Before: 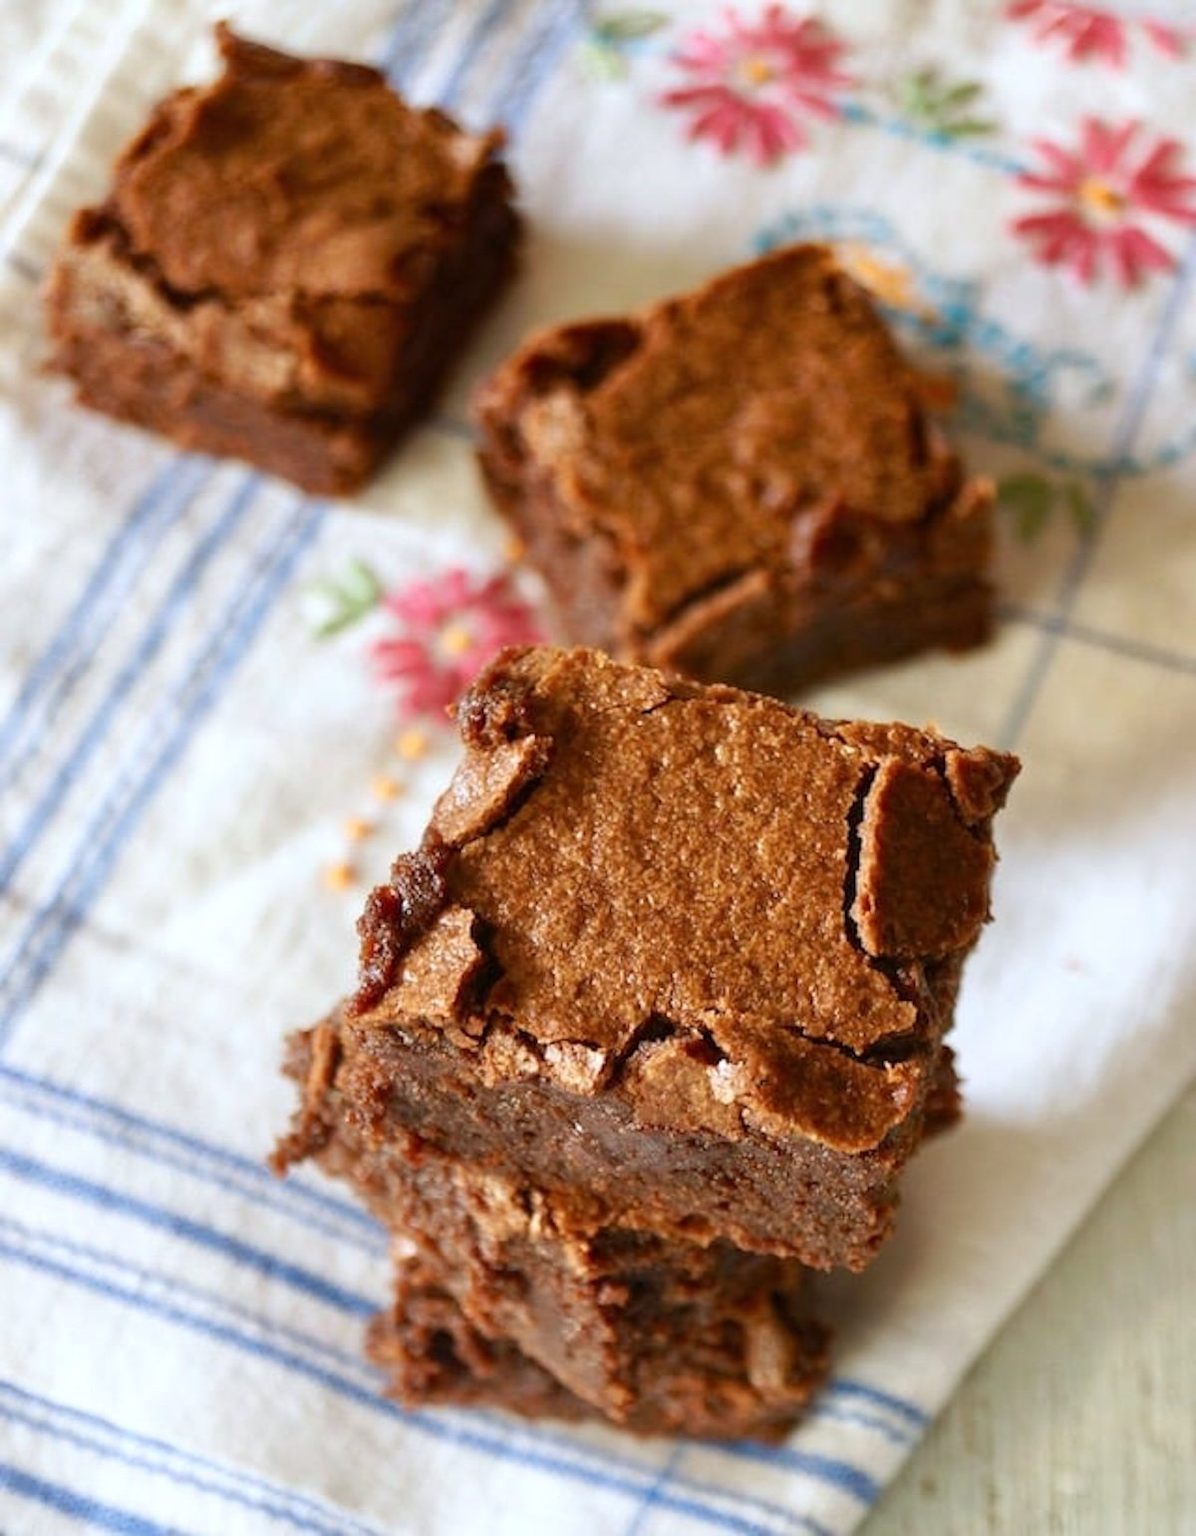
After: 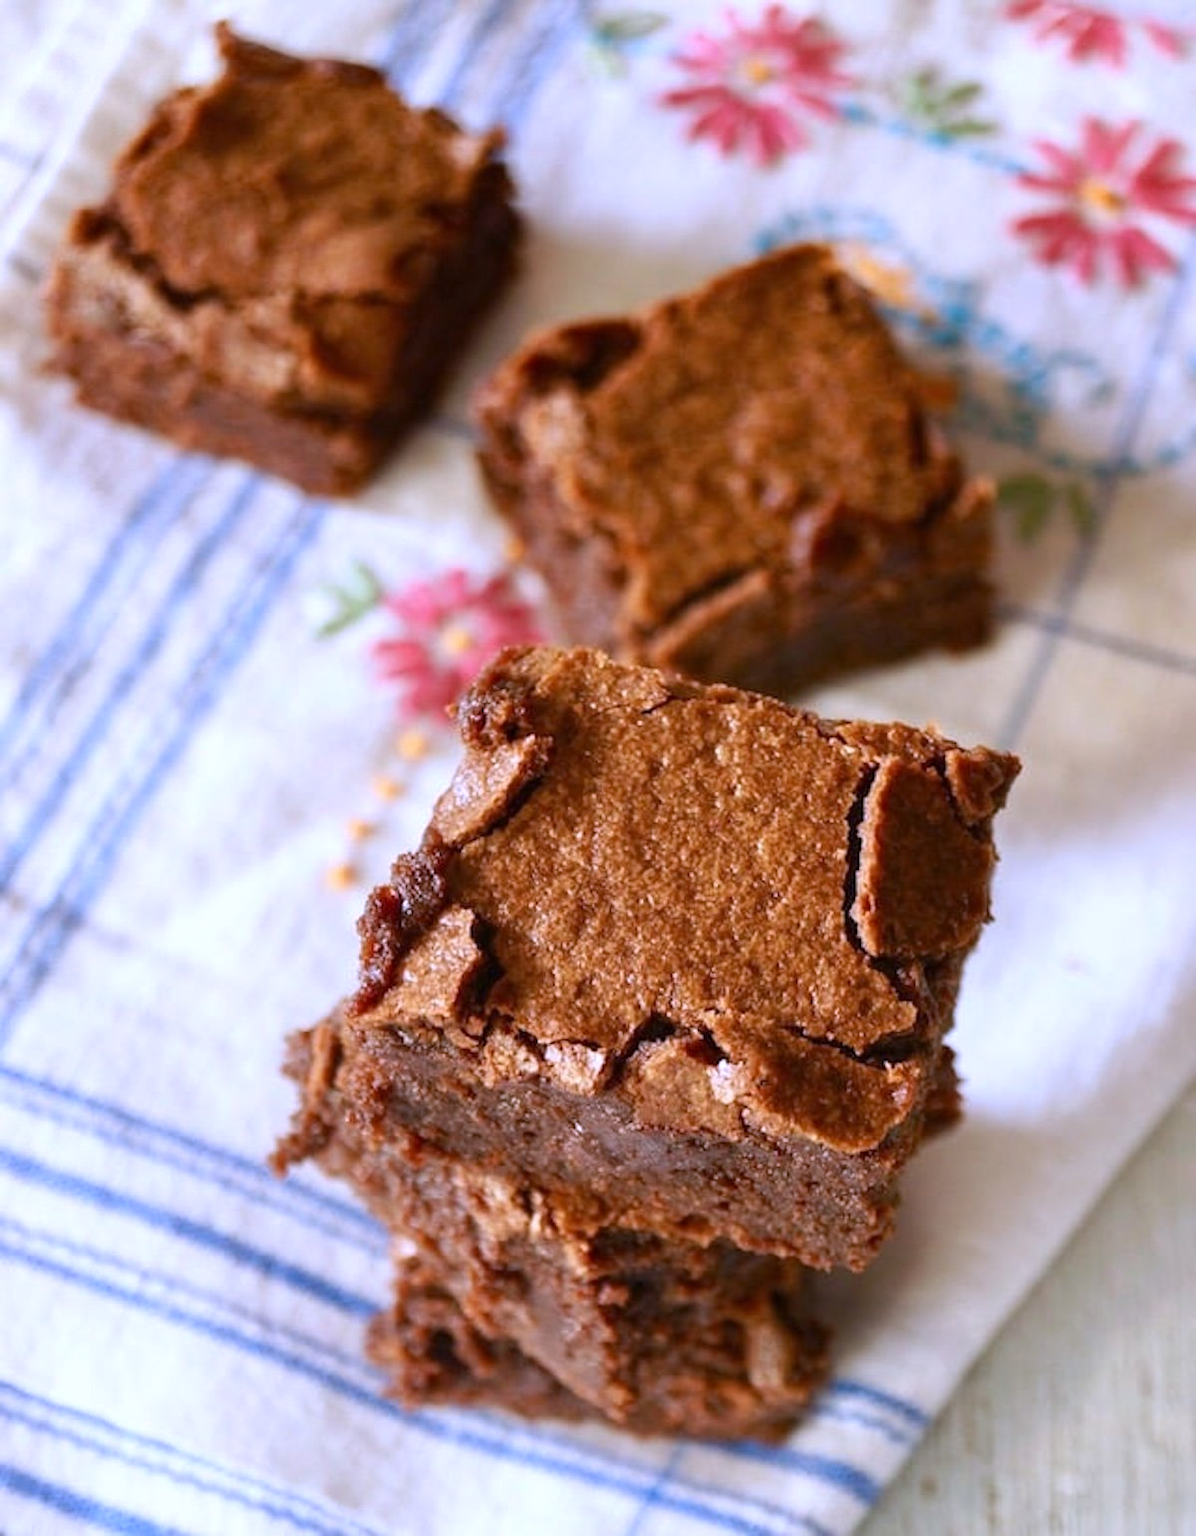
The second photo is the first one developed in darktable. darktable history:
color calibration: output R [1.063, -0.012, -0.003, 0], output B [-0.079, 0.047, 1, 0], illuminant custom, x 0.389, y 0.387, temperature 3838.64 K
rgb levels: preserve colors max RGB
